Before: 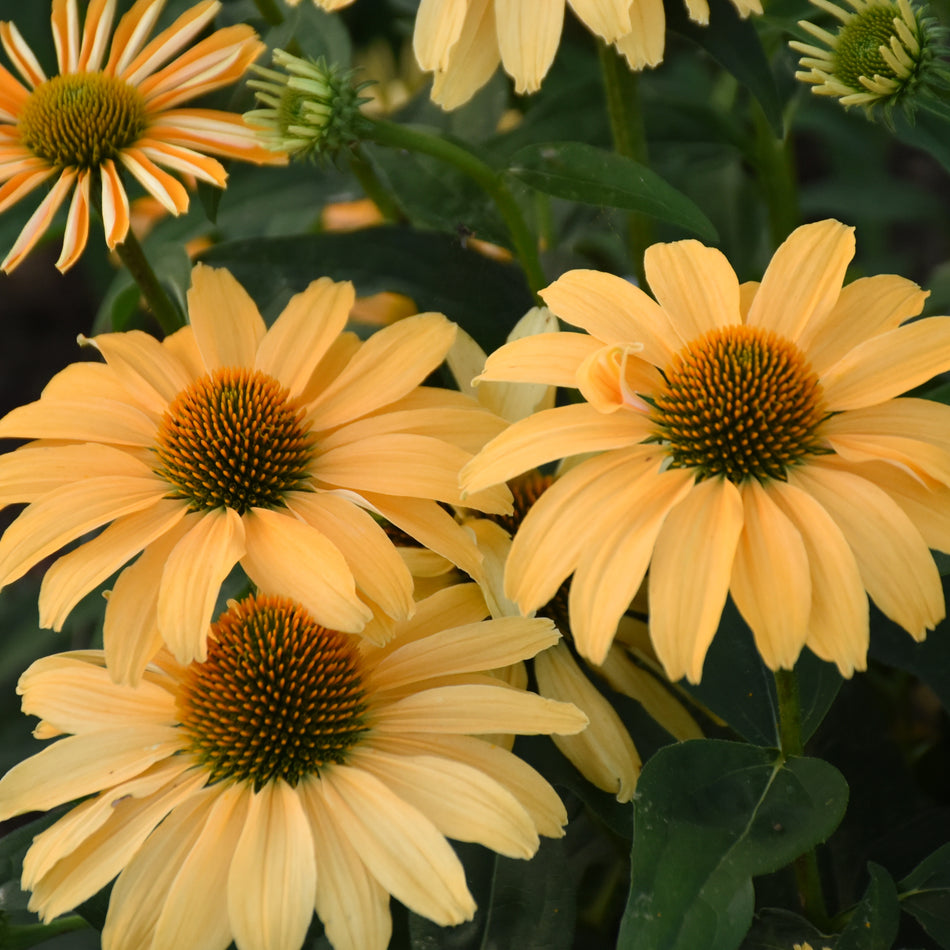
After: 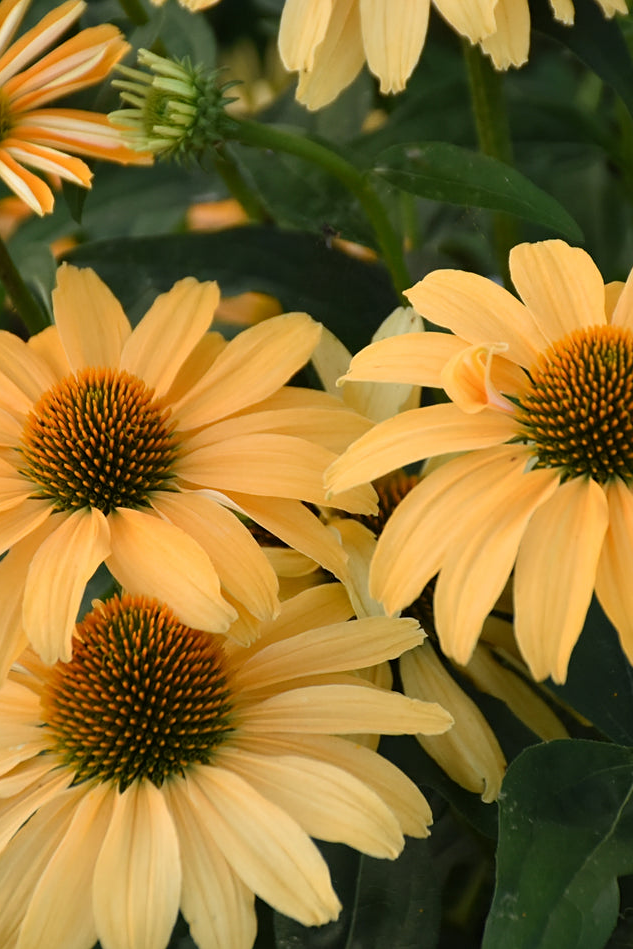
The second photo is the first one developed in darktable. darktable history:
sharpen: amount 0.2
crop and rotate: left 14.385%, right 18.948%
